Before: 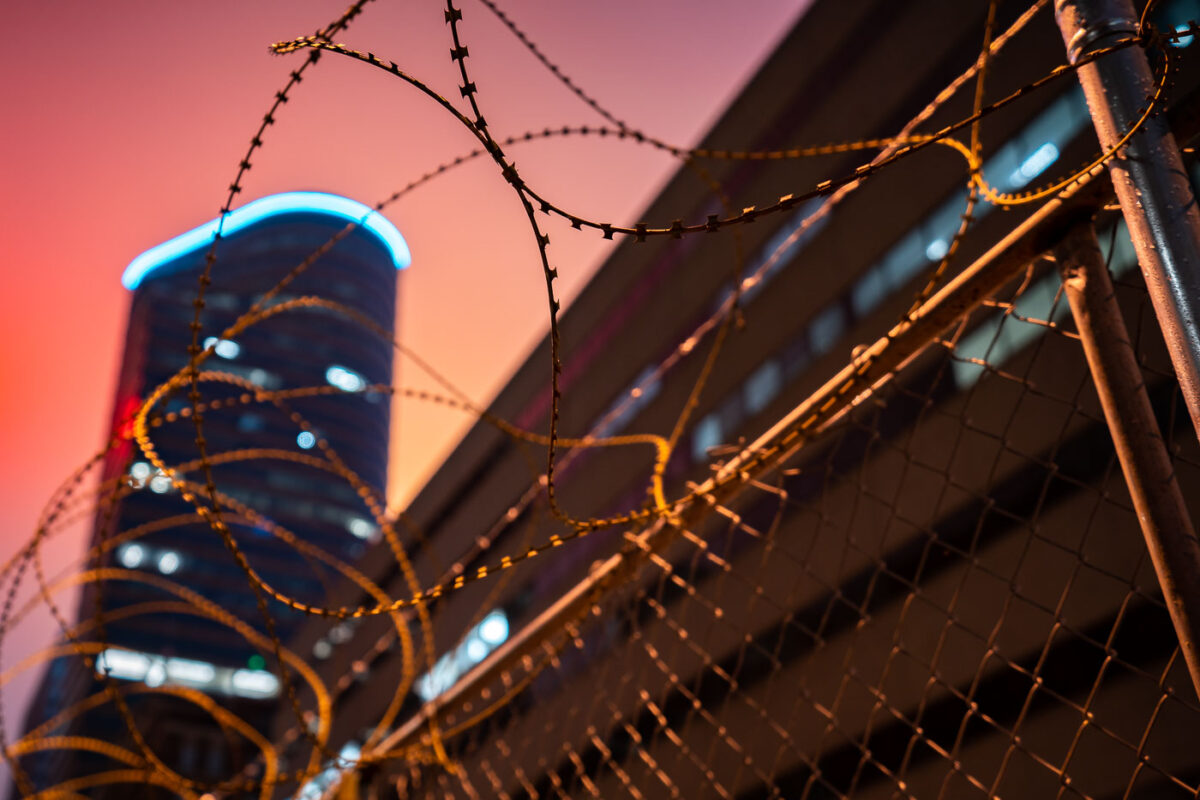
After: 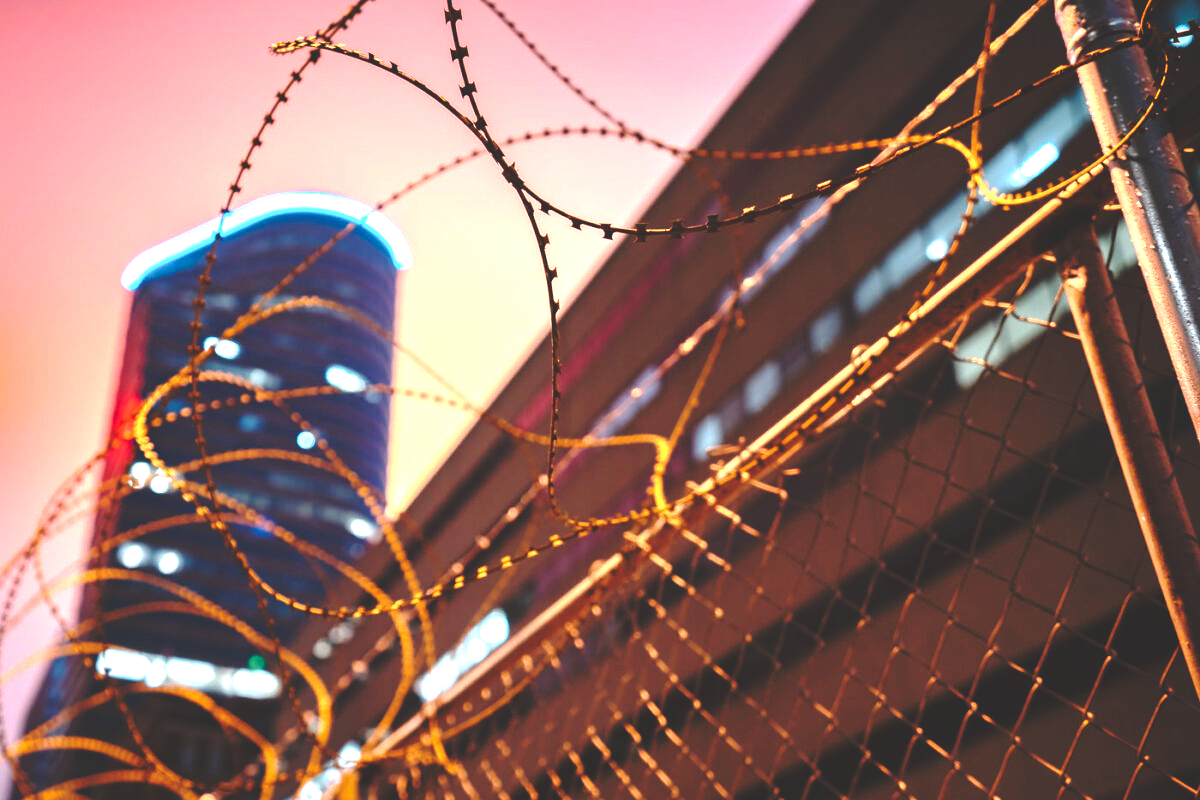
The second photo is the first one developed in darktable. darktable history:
exposure: exposure 1.495 EV, compensate exposure bias true, compensate highlight preservation false
base curve: curves: ch0 [(0, 0.024) (0.055, 0.065) (0.121, 0.166) (0.236, 0.319) (0.693, 0.726) (1, 1)], preserve colors none
